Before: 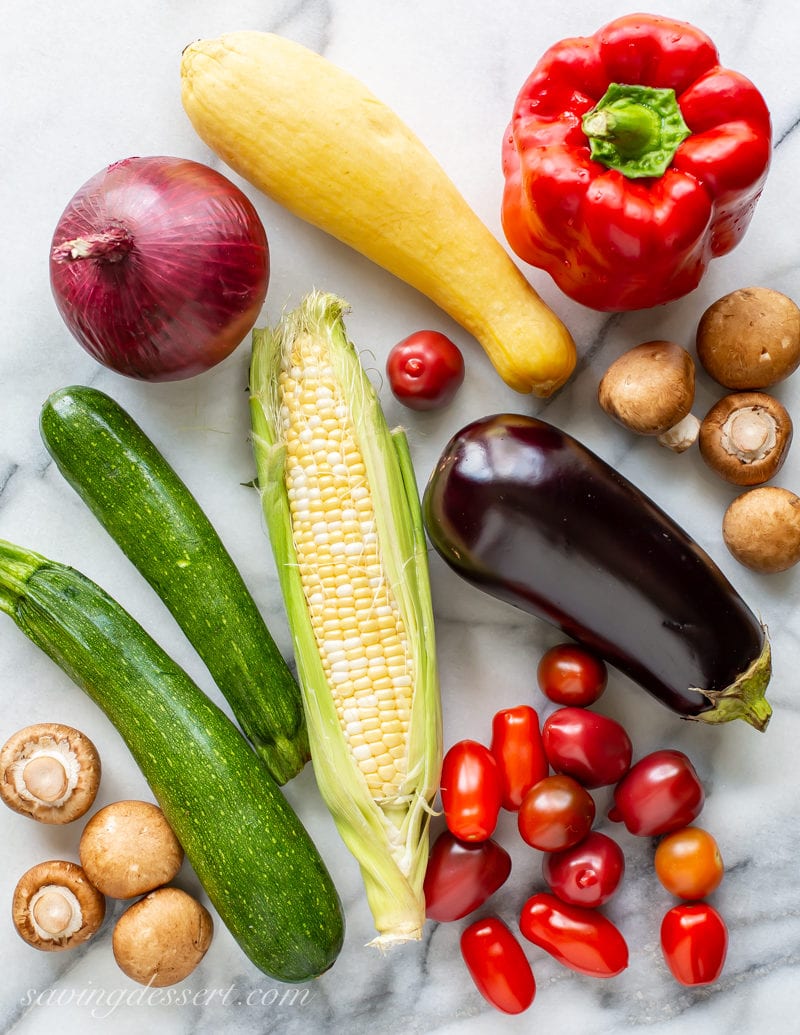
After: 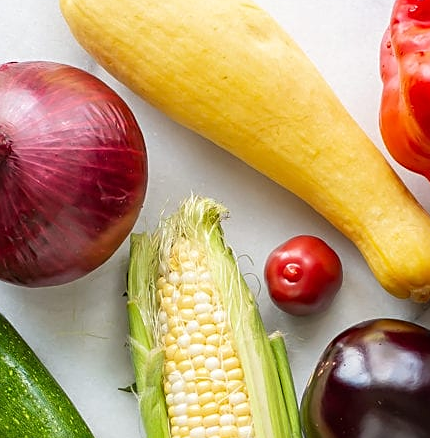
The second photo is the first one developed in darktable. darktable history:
sharpen: on, module defaults
crop: left 15.314%, top 9.227%, right 30.901%, bottom 48.384%
